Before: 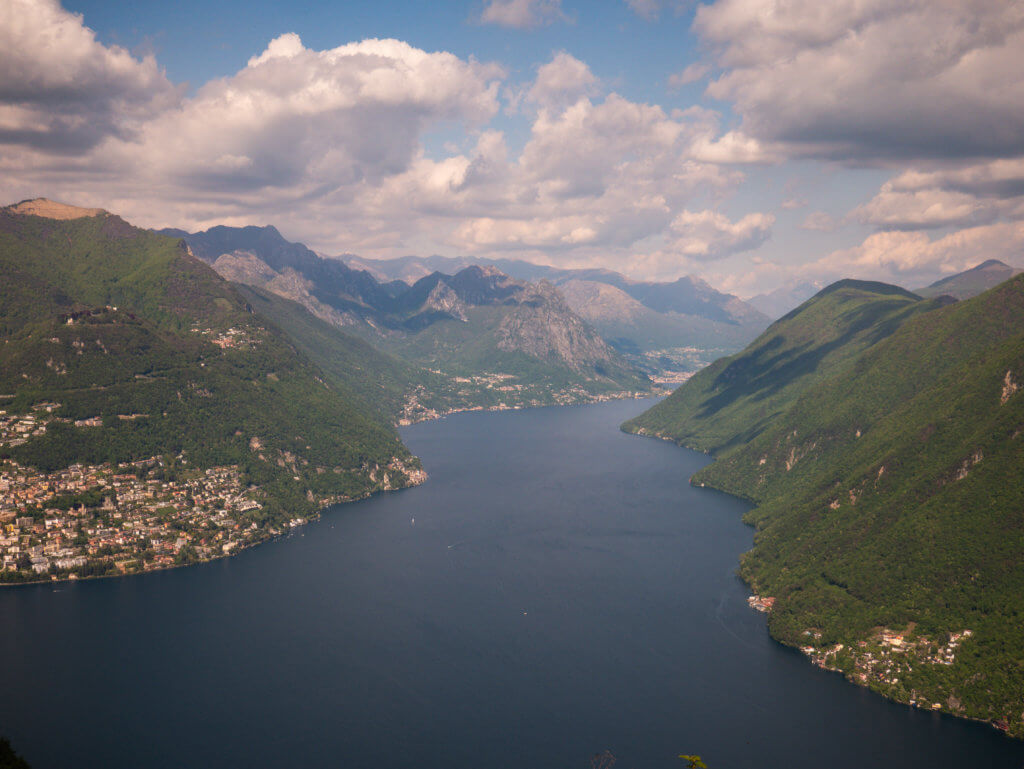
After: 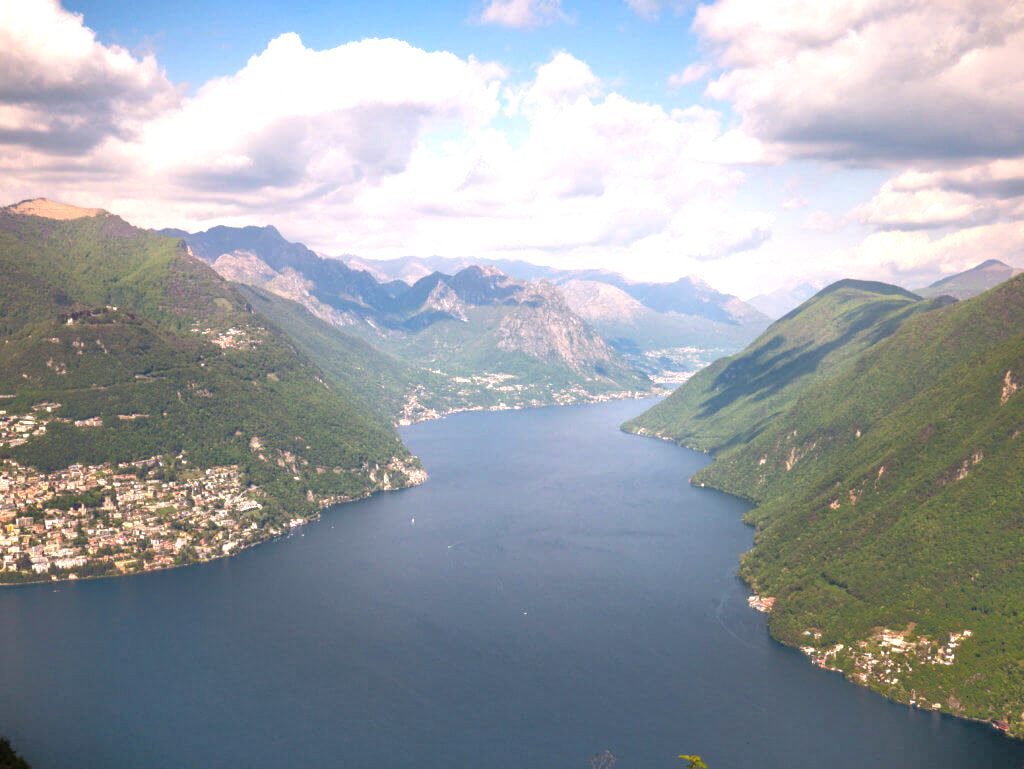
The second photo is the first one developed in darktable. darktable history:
white balance: red 0.986, blue 1.01
tone equalizer: -8 EV -0.528 EV, -7 EV -0.319 EV, -6 EV -0.083 EV, -5 EV 0.413 EV, -4 EV 0.985 EV, -3 EV 0.791 EV, -2 EV -0.01 EV, -1 EV 0.14 EV, +0 EV -0.012 EV, smoothing 1
exposure: black level correction 0, exposure 1.2 EV, compensate highlight preservation false
